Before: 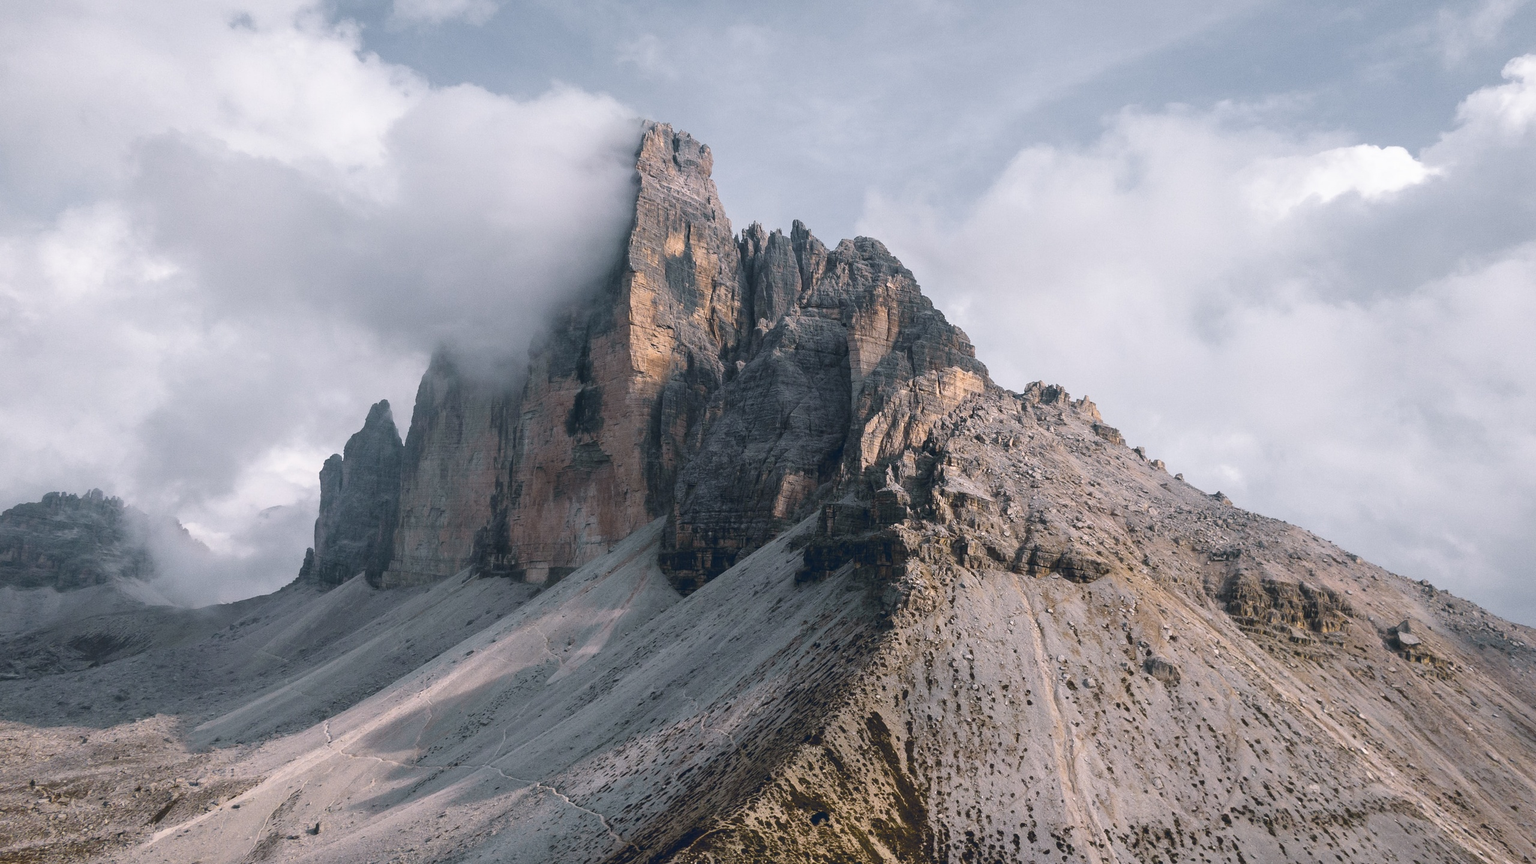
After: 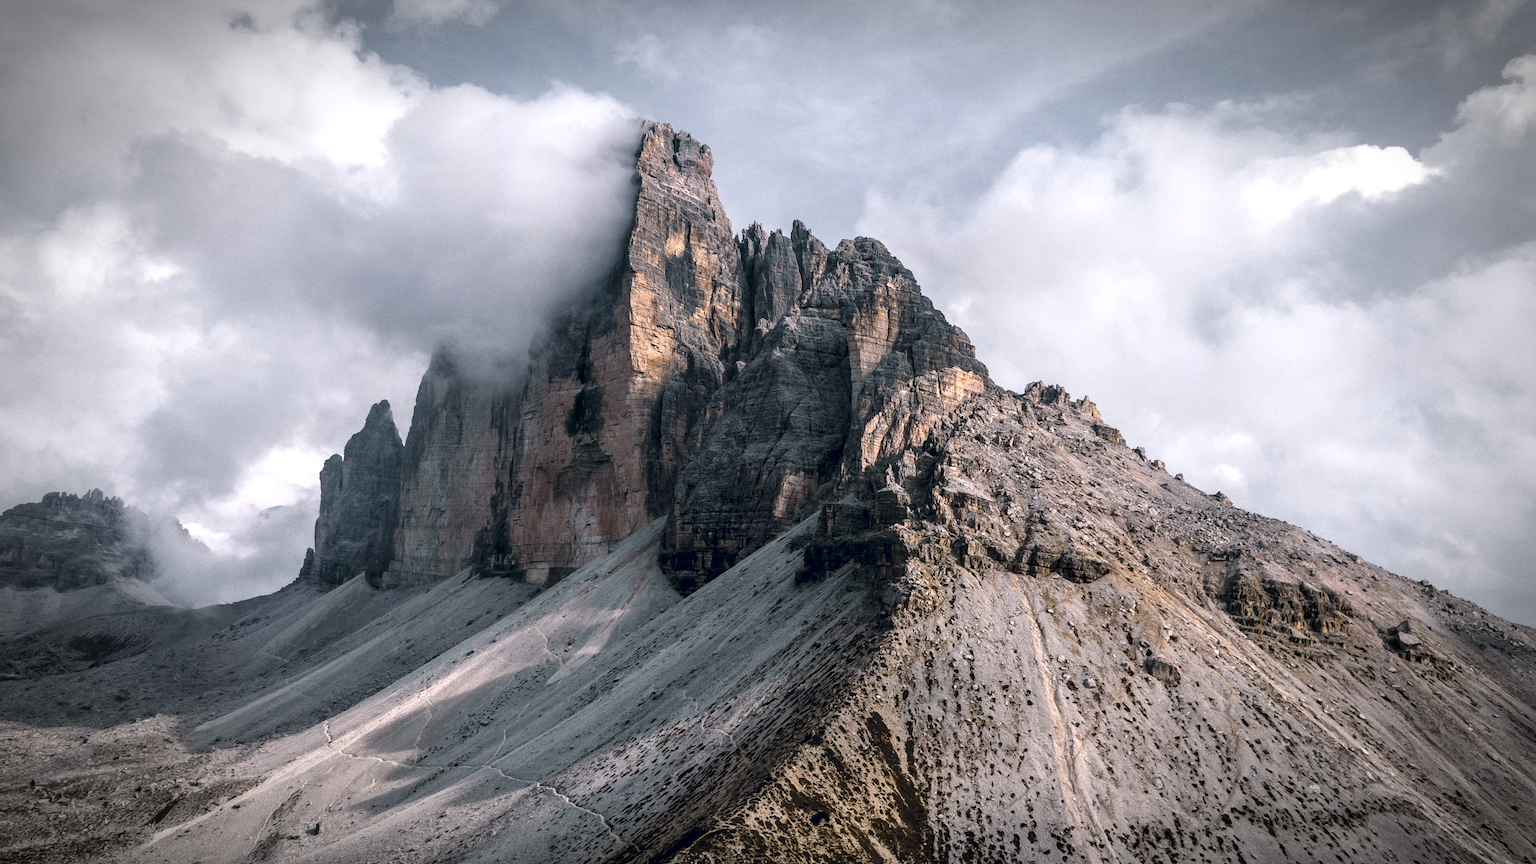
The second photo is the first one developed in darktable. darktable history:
vignetting: brightness -0.676, automatic ratio true, unbound false
local contrast: highlights 27%, detail 150%
color balance rgb: perceptual saturation grading › global saturation 4.29%, perceptual brilliance grading › highlights 5.717%, perceptual brilliance grading › shadows -9.2%
